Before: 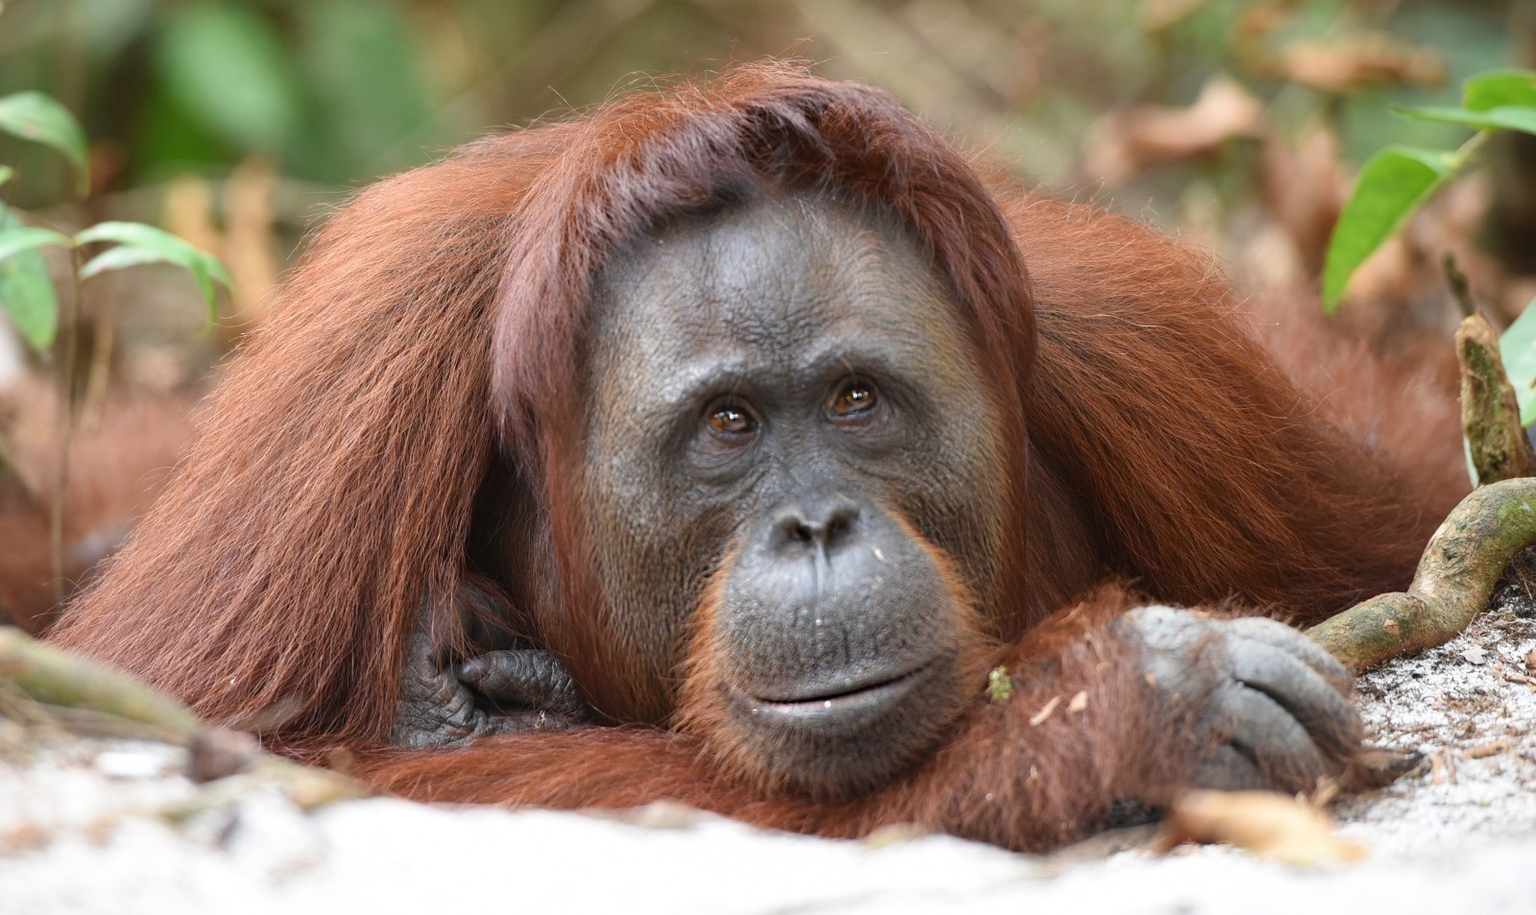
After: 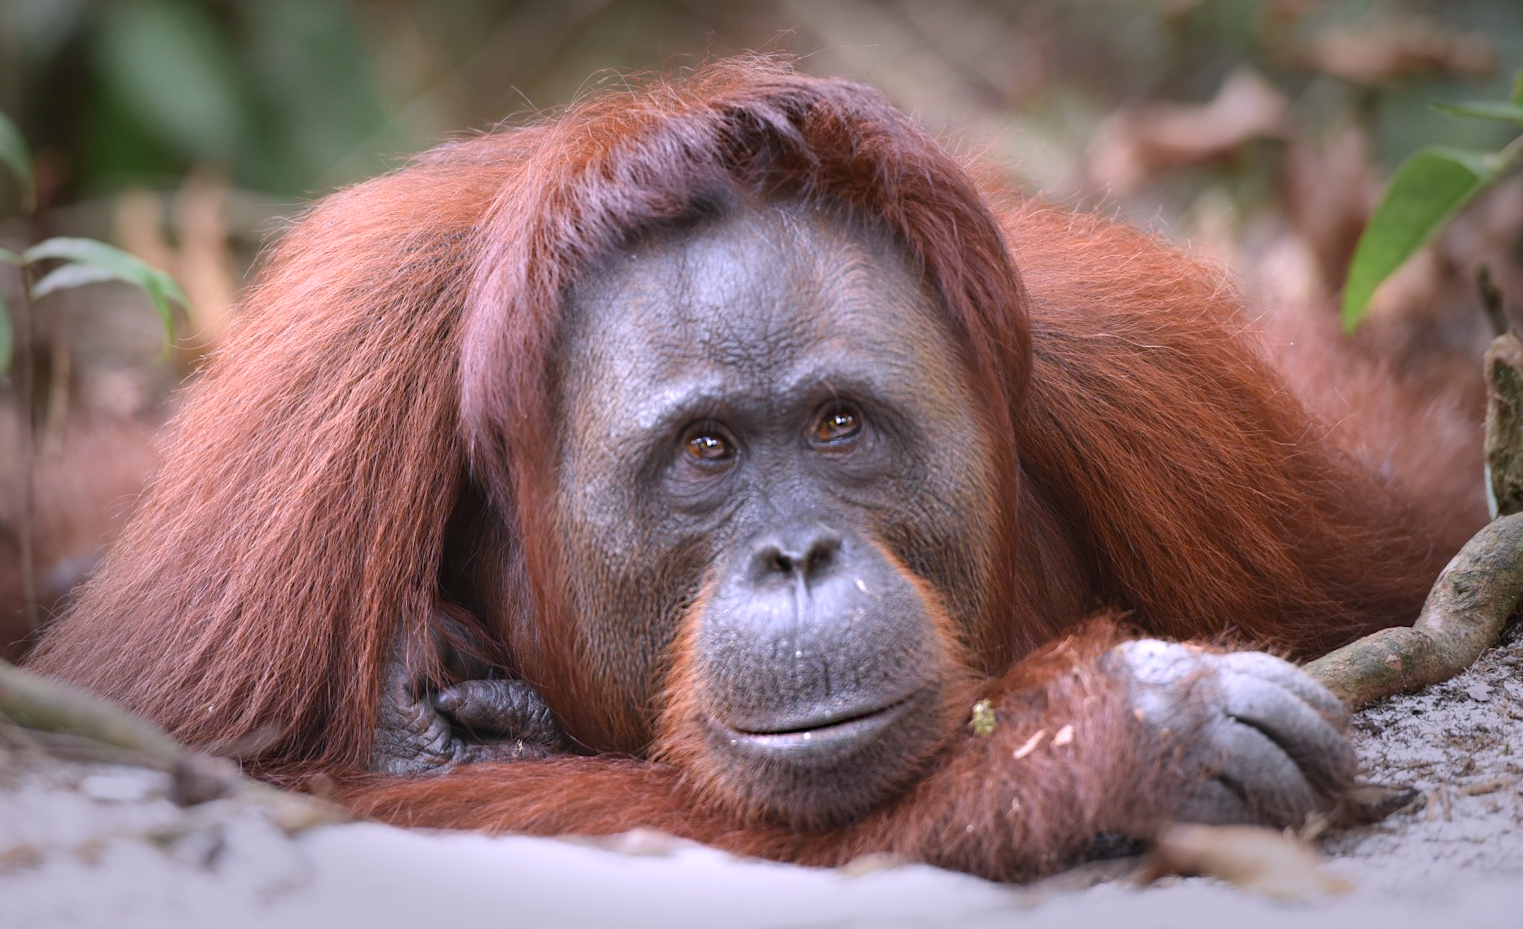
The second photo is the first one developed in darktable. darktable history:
exposure: black level correction 0, exposure 0.2 EV, compensate exposure bias true, compensate highlight preservation false
white balance: red 1.042, blue 1.17
vignetting: fall-off start 66.7%, fall-off radius 39.74%, brightness -0.576, saturation -0.258, automatic ratio true, width/height ratio 0.671, dithering 16-bit output
rotate and perspective: rotation 0.074°, lens shift (vertical) 0.096, lens shift (horizontal) -0.041, crop left 0.043, crop right 0.952, crop top 0.024, crop bottom 0.979
